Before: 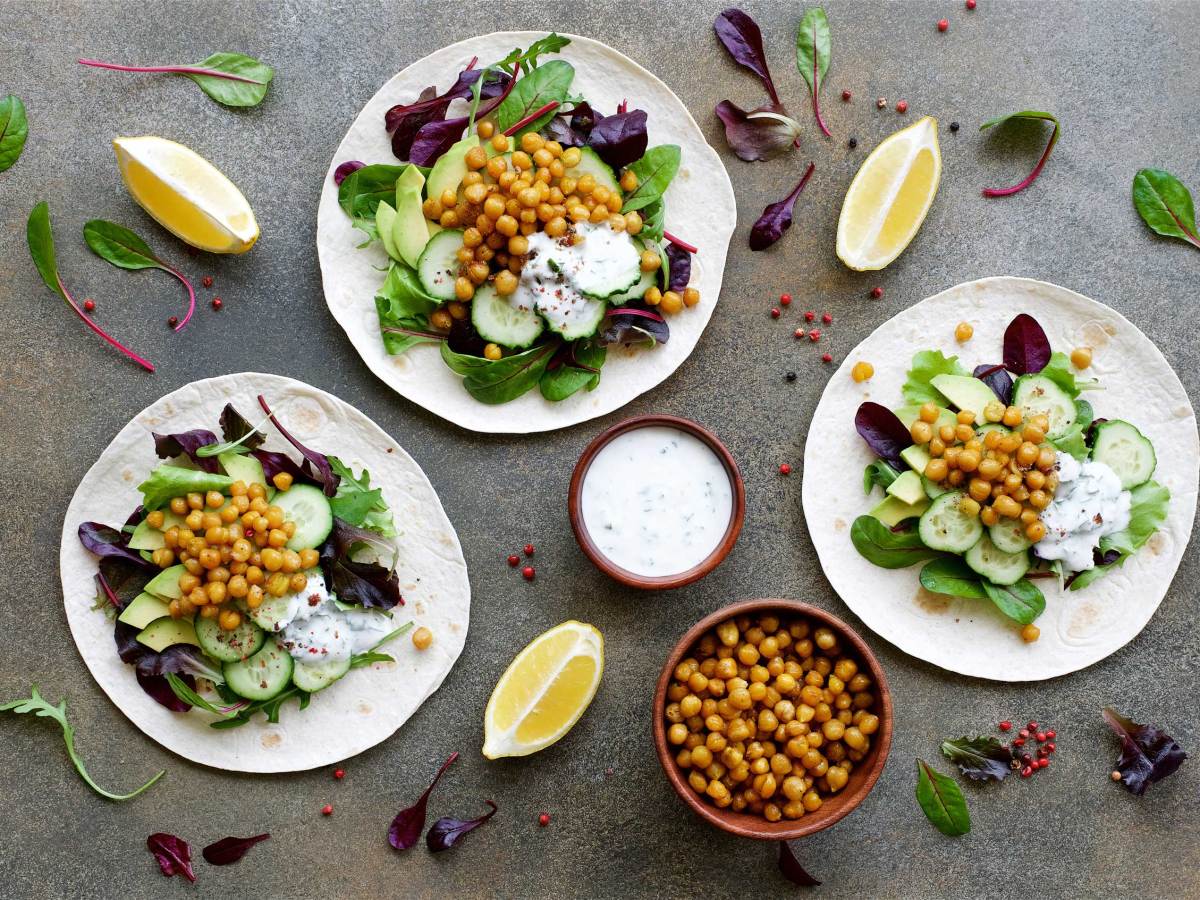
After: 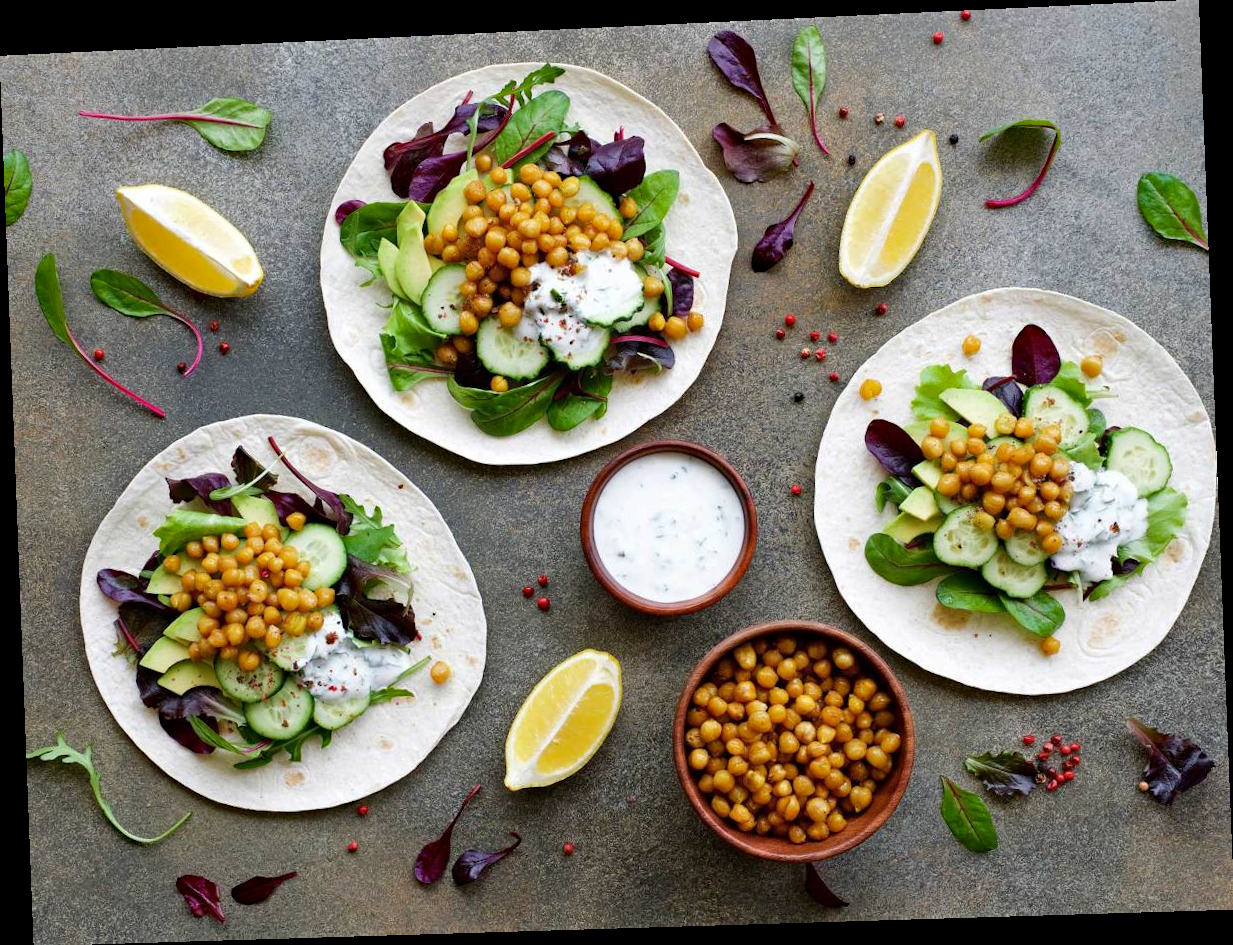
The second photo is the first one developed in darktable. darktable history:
rotate and perspective: rotation -2.22°, lens shift (horizontal) -0.022, automatic cropping off
haze removal: compatibility mode true, adaptive false
